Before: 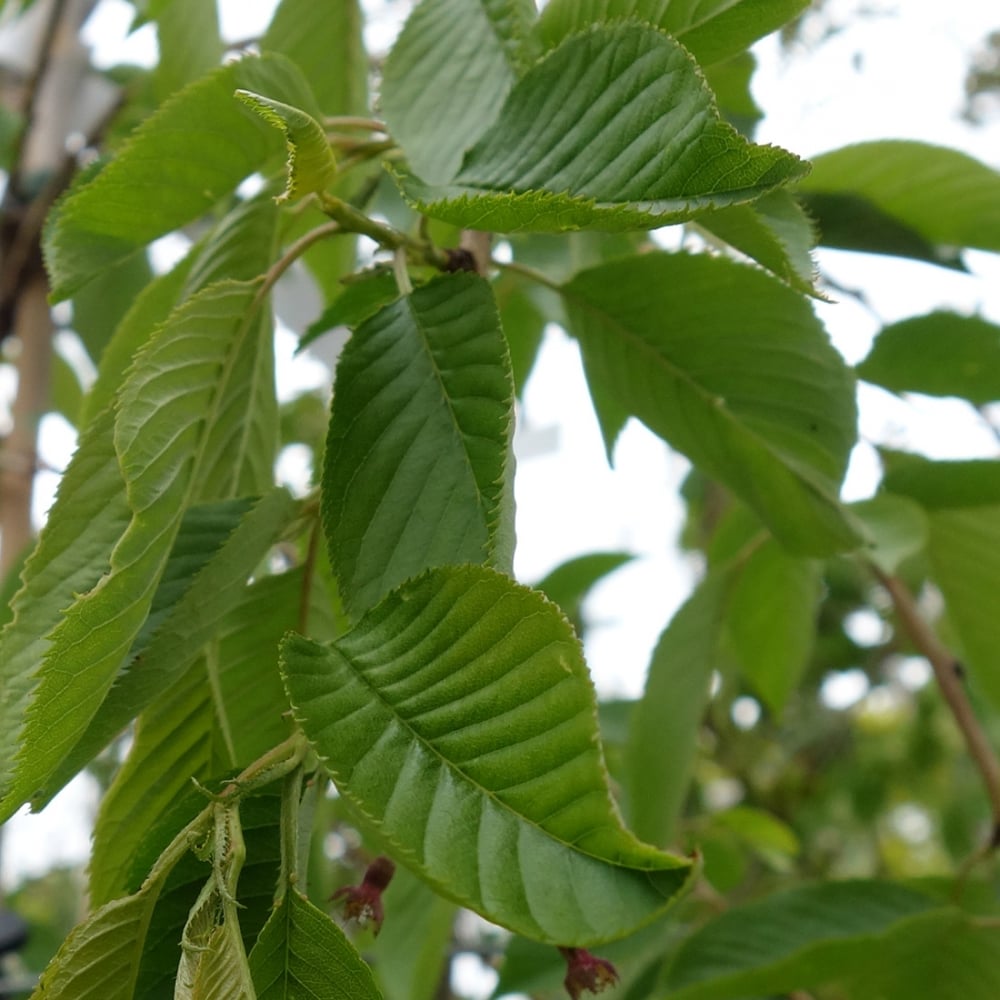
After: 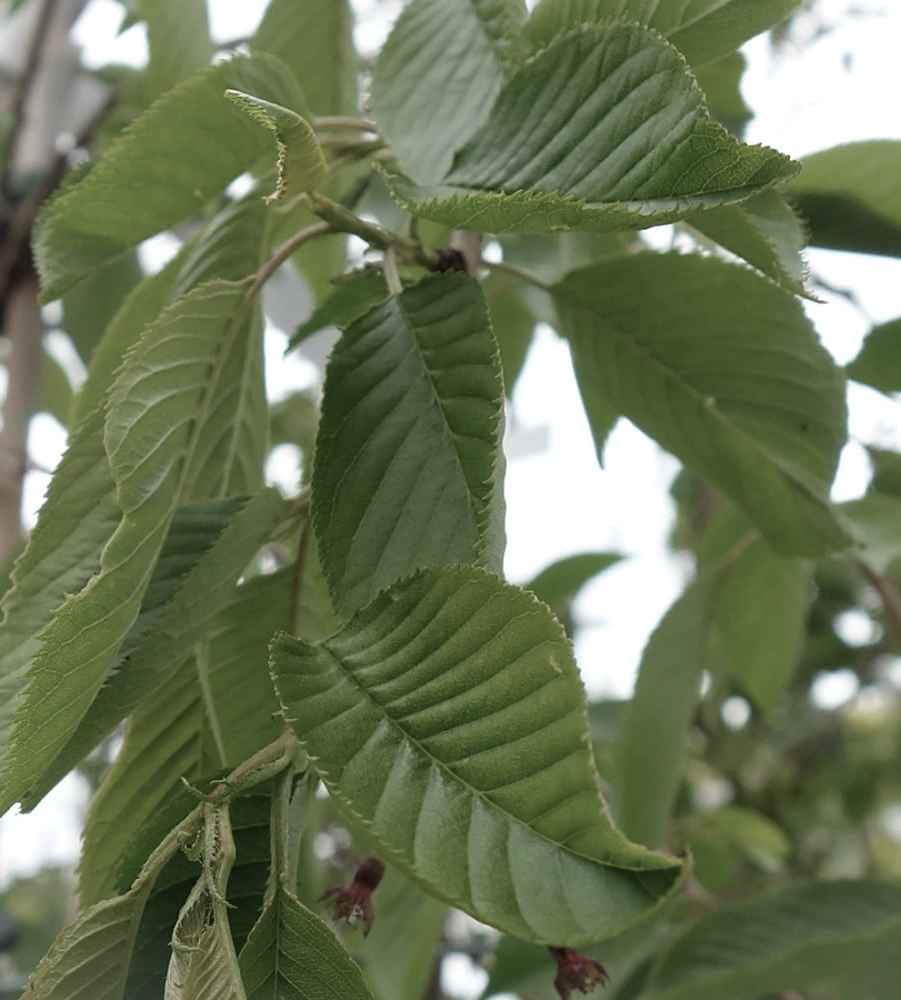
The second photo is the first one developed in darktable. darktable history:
vignetting: fall-off start 100%, brightness 0.05, saturation 0
color zones: curves: ch0 [(0, 0.559) (0.153, 0.551) (0.229, 0.5) (0.429, 0.5) (0.571, 0.5) (0.714, 0.5) (0.857, 0.5) (1, 0.559)]; ch1 [(0, 0.417) (0.112, 0.336) (0.213, 0.26) (0.429, 0.34) (0.571, 0.35) (0.683, 0.331) (0.857, 0.344) (1, 0.417)]
crop and rotate: left 1.088%, right 8.807%
sharpen: amount 0.2
